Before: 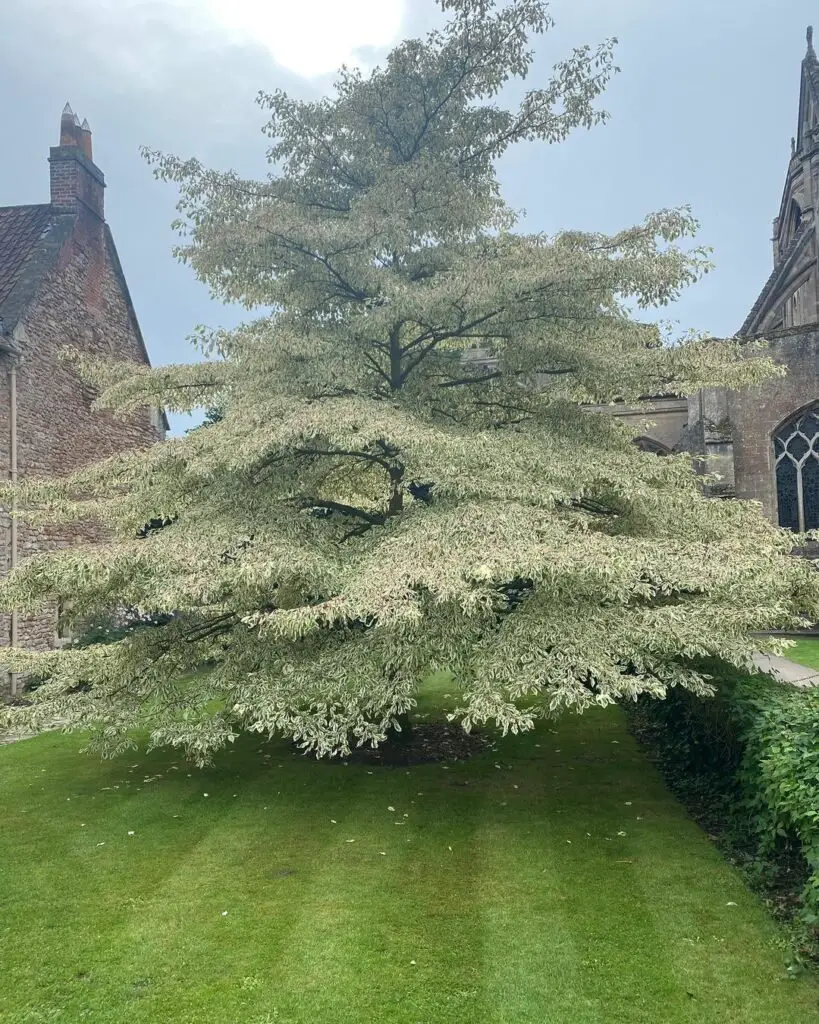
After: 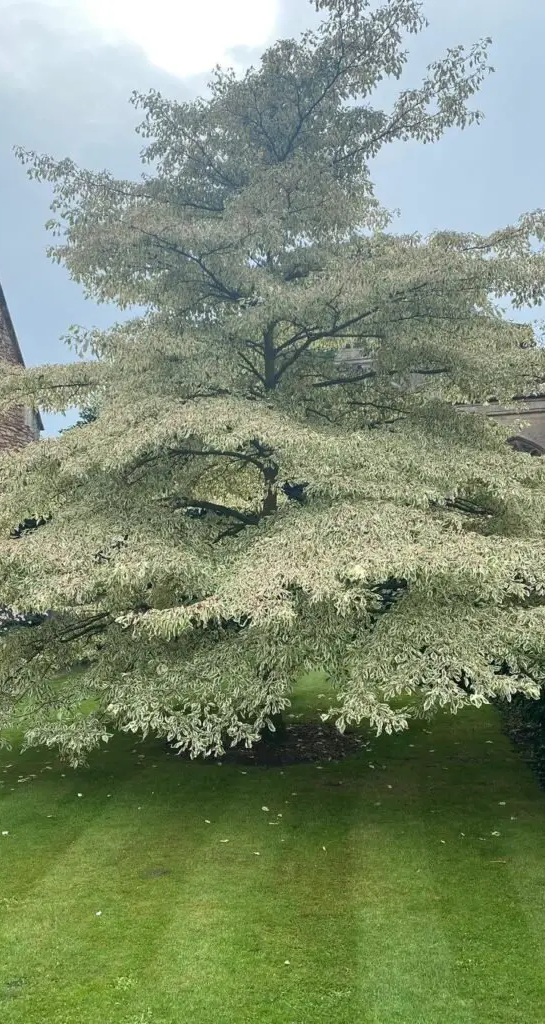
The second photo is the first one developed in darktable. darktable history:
crop and rotate: left 15.412%, right 18.01%
